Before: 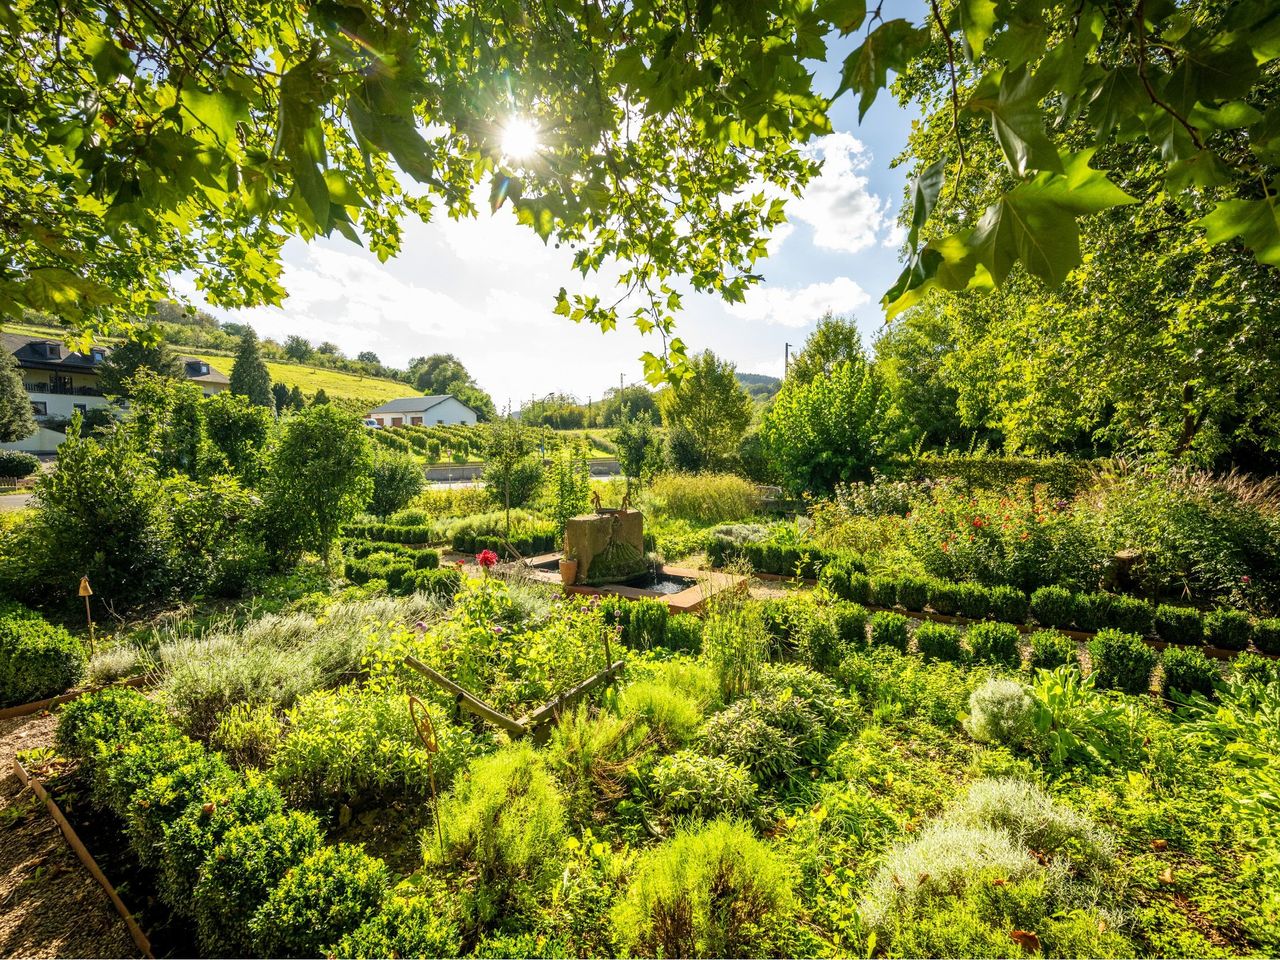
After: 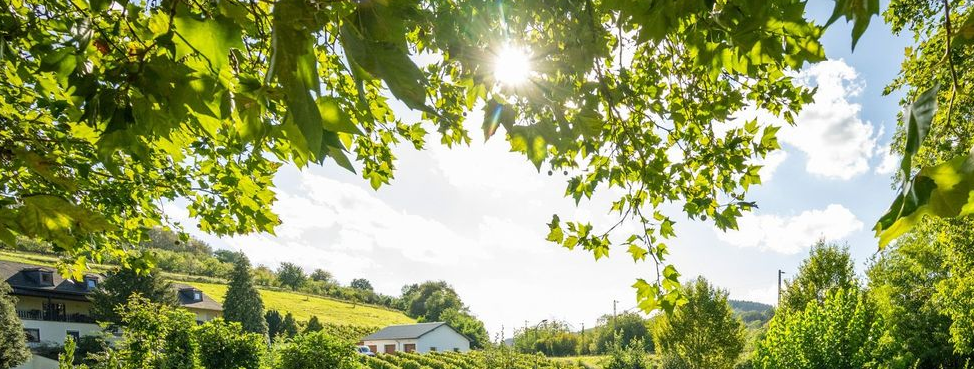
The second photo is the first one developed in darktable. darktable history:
crop: left 0.565%, top 7.651%, right 23.311%, bottom 53.908%
